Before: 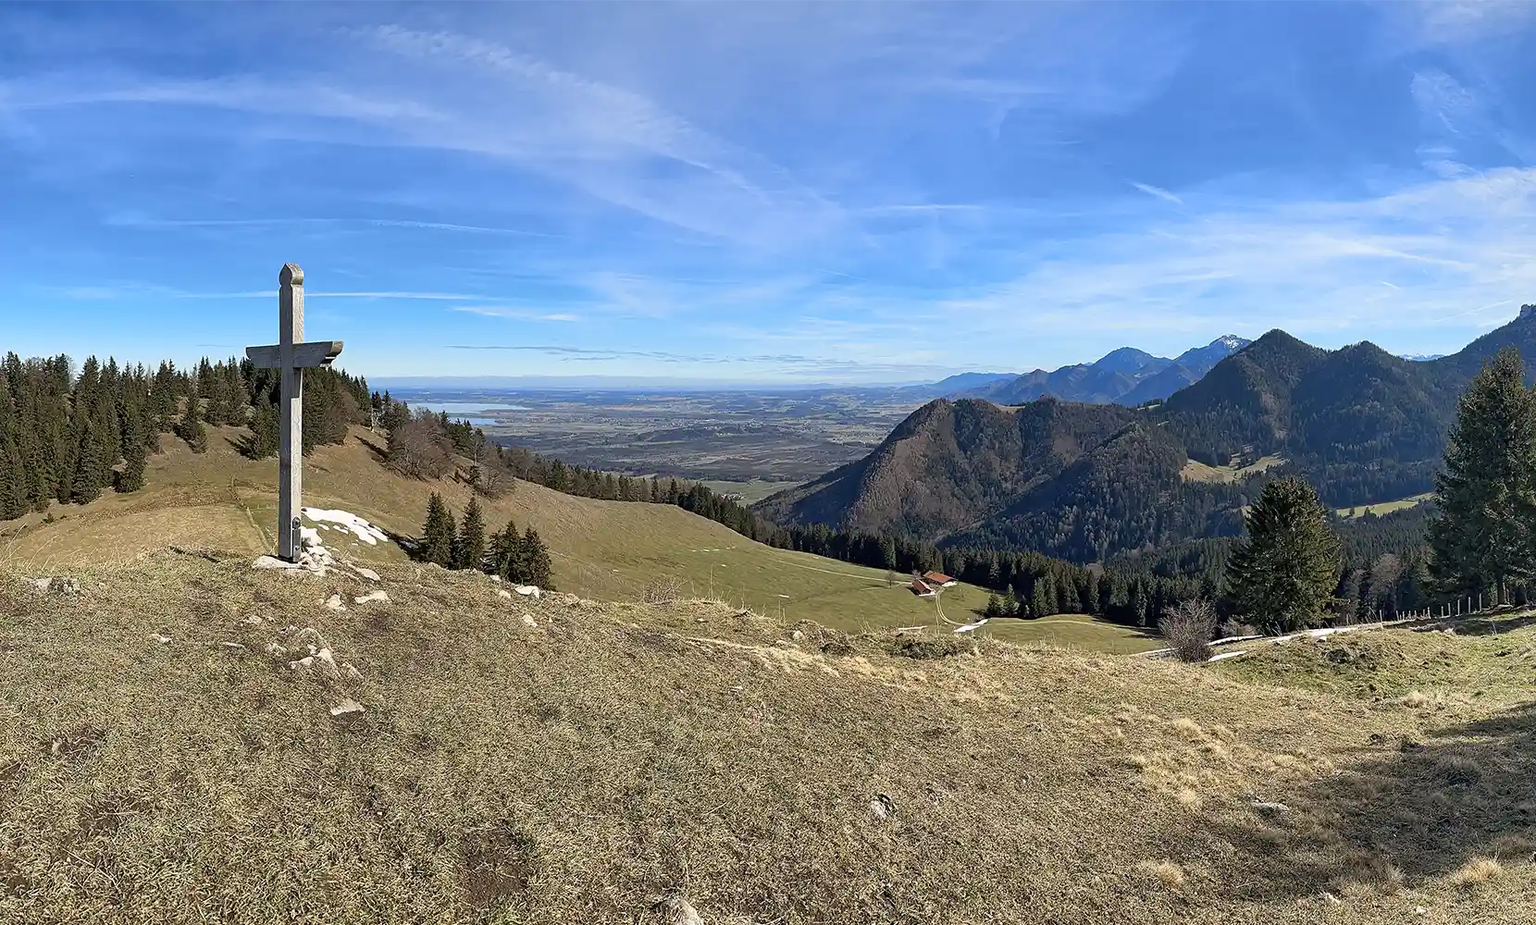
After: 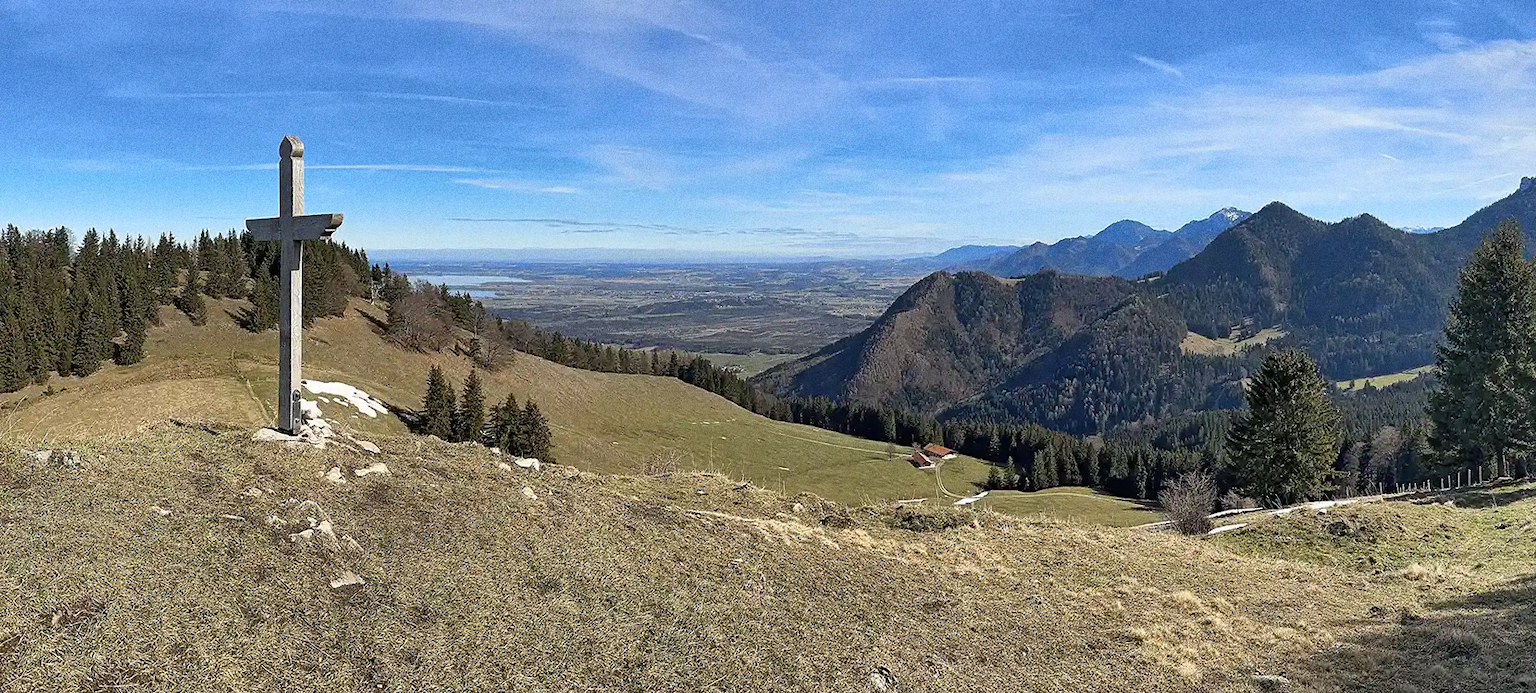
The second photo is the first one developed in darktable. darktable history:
tone equalizer: on, module defaults
shadows and highlights: soften with gaussian
crop: top 13.819%, bottom 11.169%
grain: coarseness 8.68 ISO, strength 31.94%
